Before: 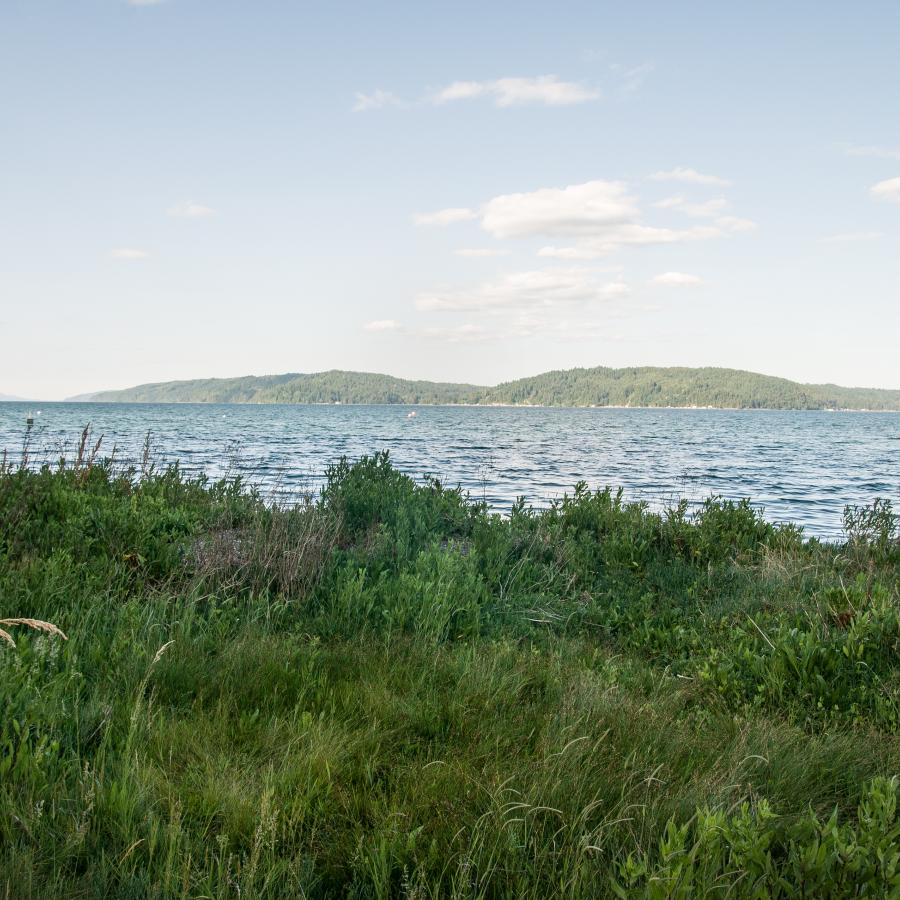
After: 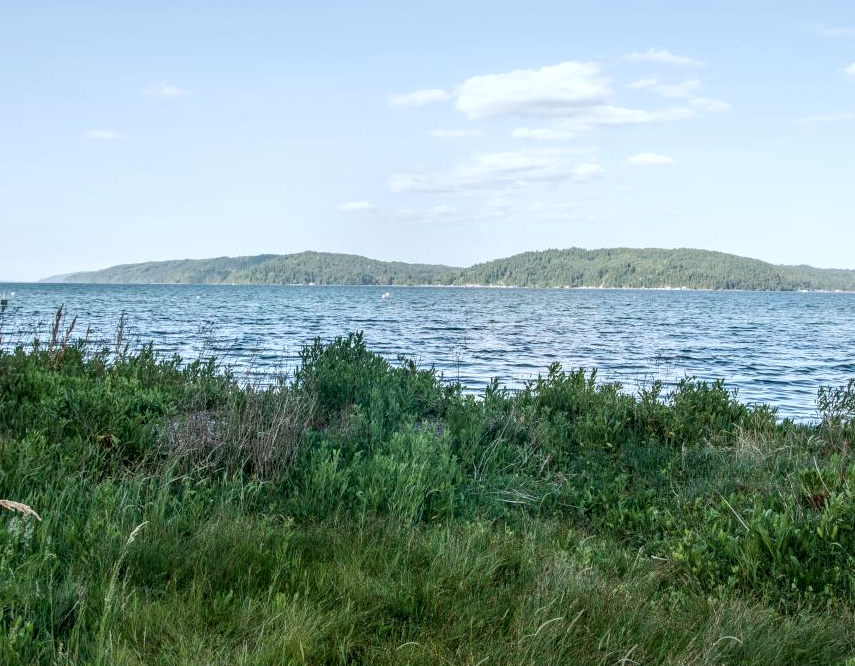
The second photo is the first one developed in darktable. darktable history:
local contrast: detail 130%
color calibration: illuminant custom, x 0.368, y 0.373, temperature 4330.32 K
crop and rotate: left 2.991%, top 13.302%, right 1.981%, bottom 12.636%
